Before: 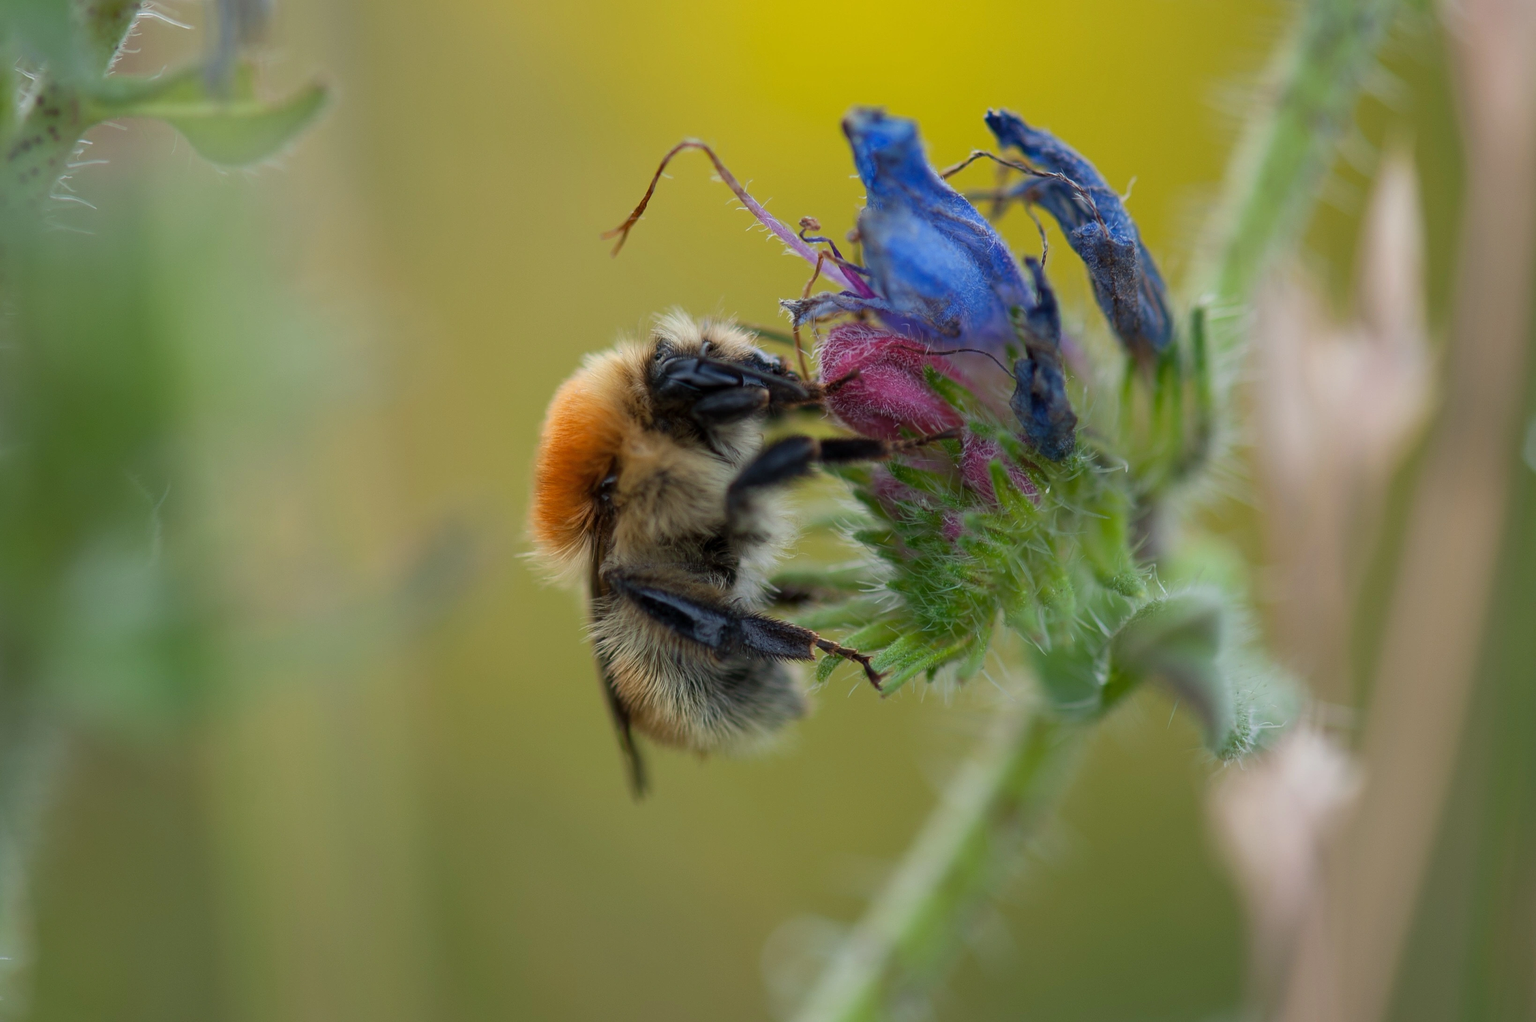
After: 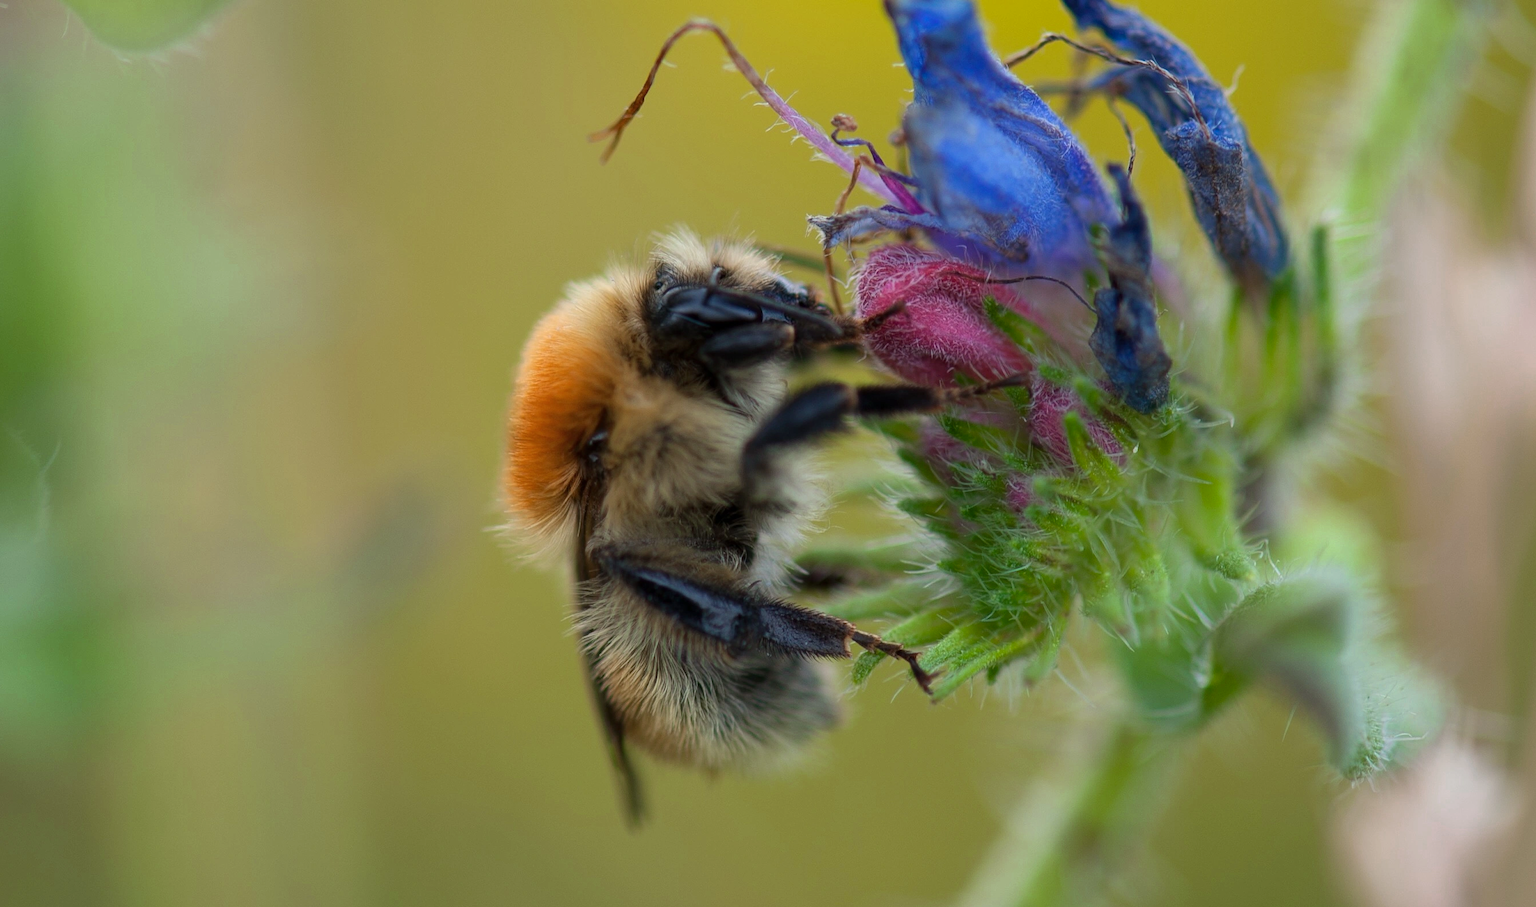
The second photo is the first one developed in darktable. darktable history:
color zones: curves: ch0 [(0.035, 0.242) (0.25, 0.5) (0.384, 0.214) (0.488, 0.255) (0.75, 0.5)]; ch1 [(0.063, 0.379) (0.25, 0.5) (0.354, 0.201) (0.489, 0.085) (0.729, 0.271)]; ch2 [(0.25, 0.5) (0.38, 0.517) (0.442, 0.51) (0.735, 0.456)], mix -136.45%
crop: left 7.88%, top 12.117%, right 10.473%, bottom 15.391%
